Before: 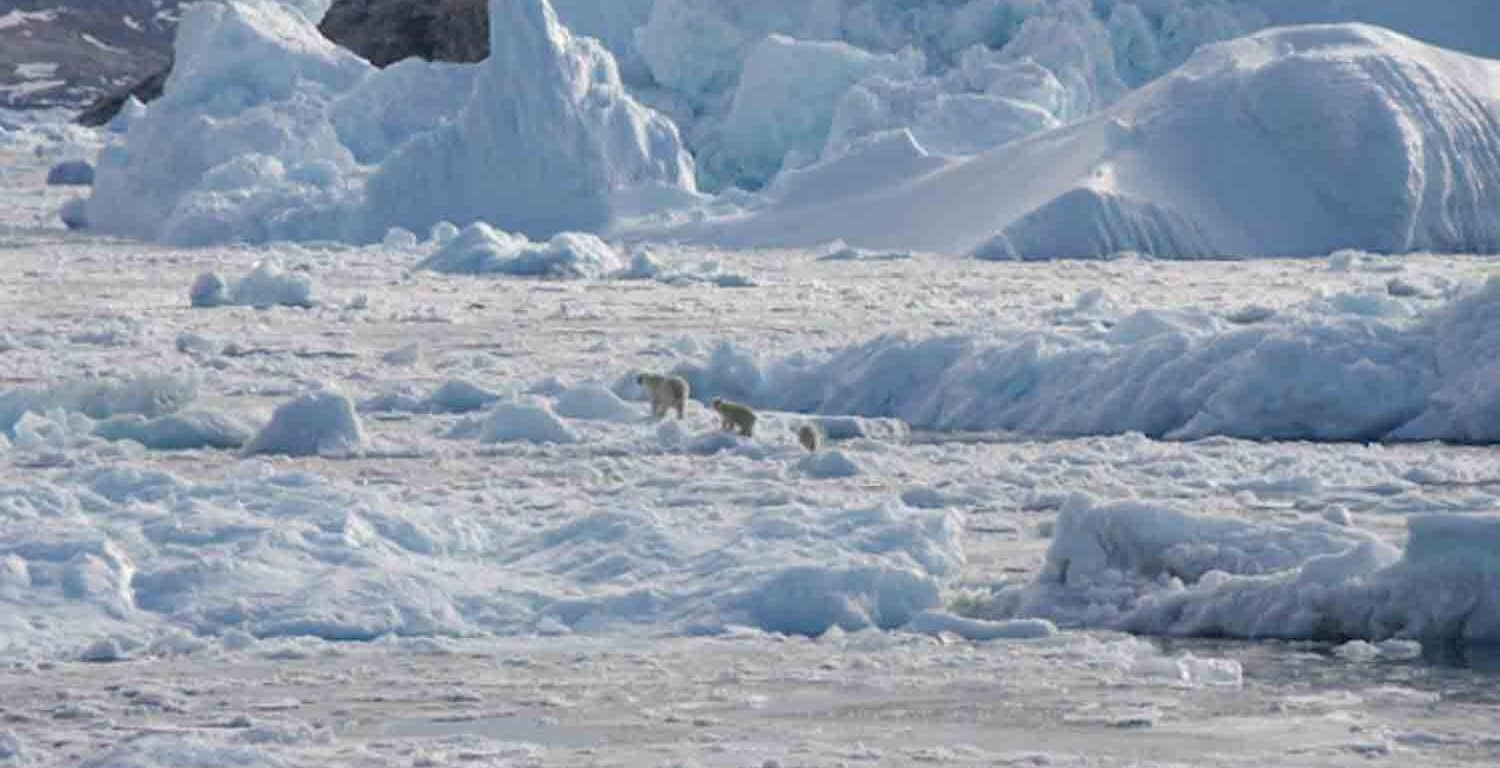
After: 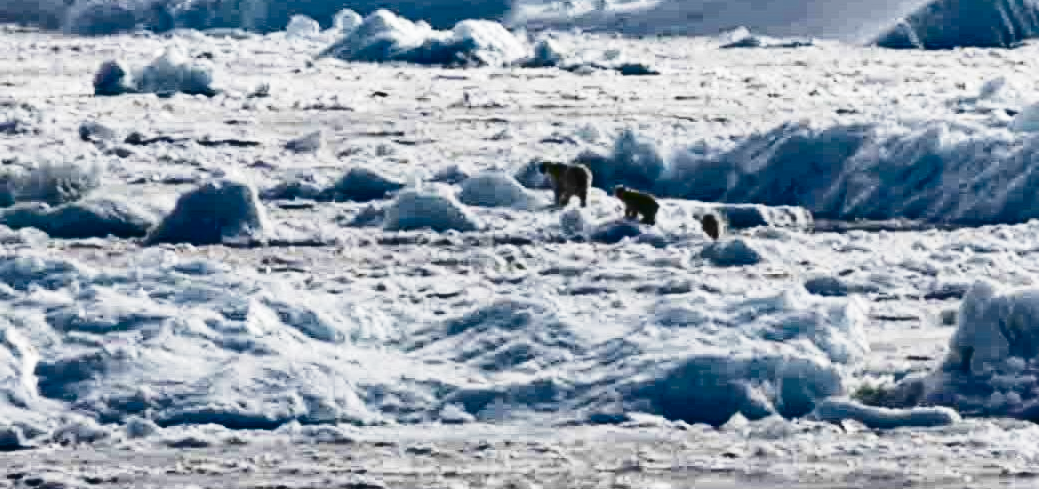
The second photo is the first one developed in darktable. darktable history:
color contrast: green-magenta contrast 0.8, blue-yellow contrast 1.1, unbound 0
base curve: curves: ch0 [(0, 0) (0.007, 0.004) (0.027, 0.03) (0.046, 0.07) (0.207, 0.54) (0.442, 0.872) (0.673, 0.972) (1, 1)], preserve colors none
crop: left 6.488%, top 27.668%, right 24.183%, bottom 8.656%
shadows and highlights: shadows 20.91, highlights -82.73, soften with gaussian
